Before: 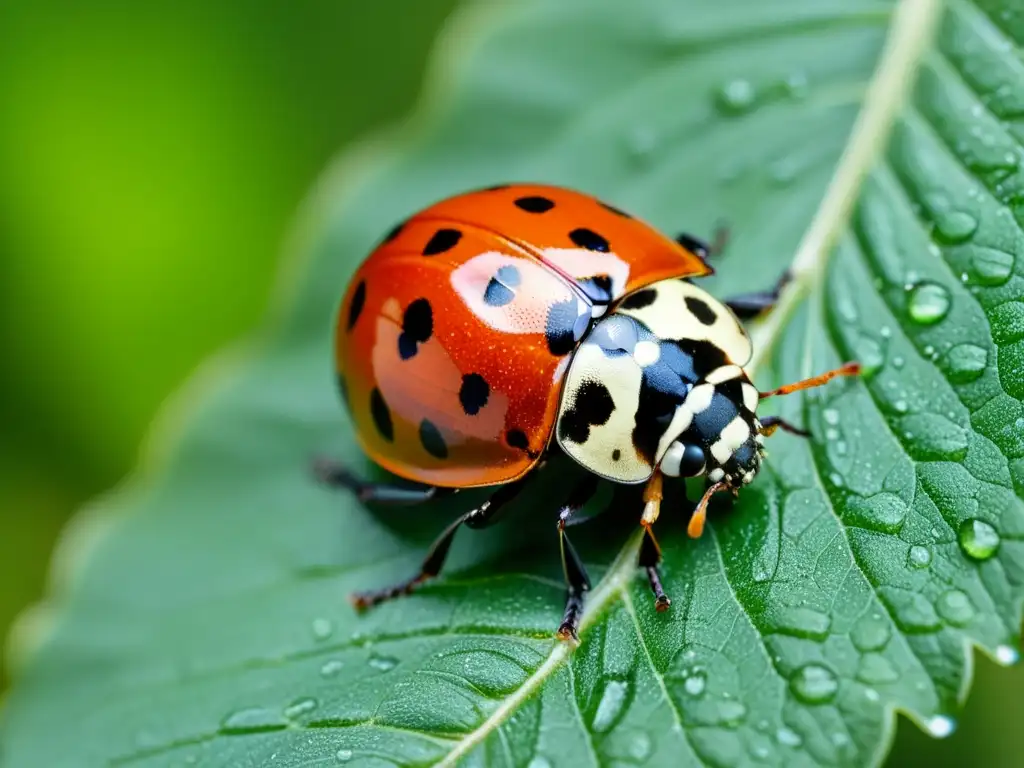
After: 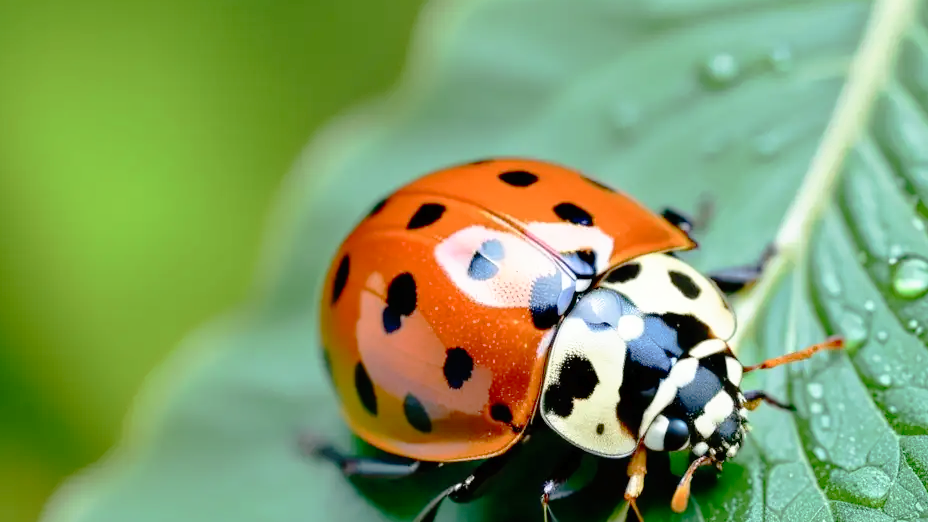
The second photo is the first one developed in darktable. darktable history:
tone curve: curves: ch0 [(0, 0) (0.003, 0.007) (0.011, 0.011) (0.025, 0.021) (0.044, 0.04) (0.069, 0.07) (0.1, 0.129) (0.136, 0.187) (0.177, 0.254) (0.224, 0.325) (0.277, 0.398) (0.335, 0.461) (0.399, 0.513) (0.468, 0.571) (0.543, 0.624) (0.623, 0.69) (0.709, 0.777) (0.801, 0.86) (0.898, 0.953) (1, 1)], preserve colors none
crop: left 1.601%, top 3.461%, right 7.77%, bottom 28.468%
